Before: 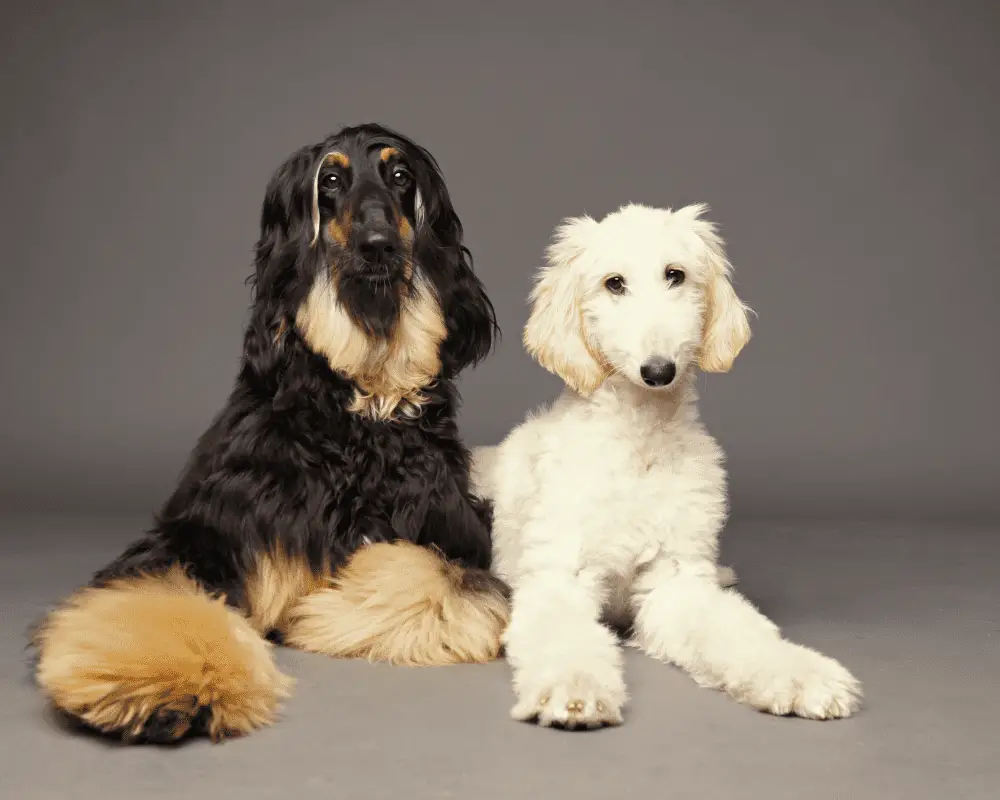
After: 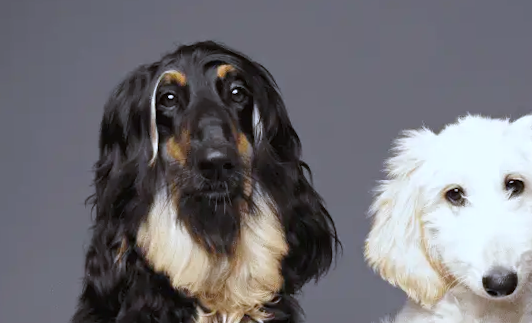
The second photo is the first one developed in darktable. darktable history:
crop: left 15.306%, top 9.065%, right 30.789%, bottom 48.638%
white balance: red 0.948, green 1.02, blue 1.176
rotate and perspective: rotation -1.42°, crop left 0.016, crop right 0.984, crop top 0.035, crop bottom 0.965
